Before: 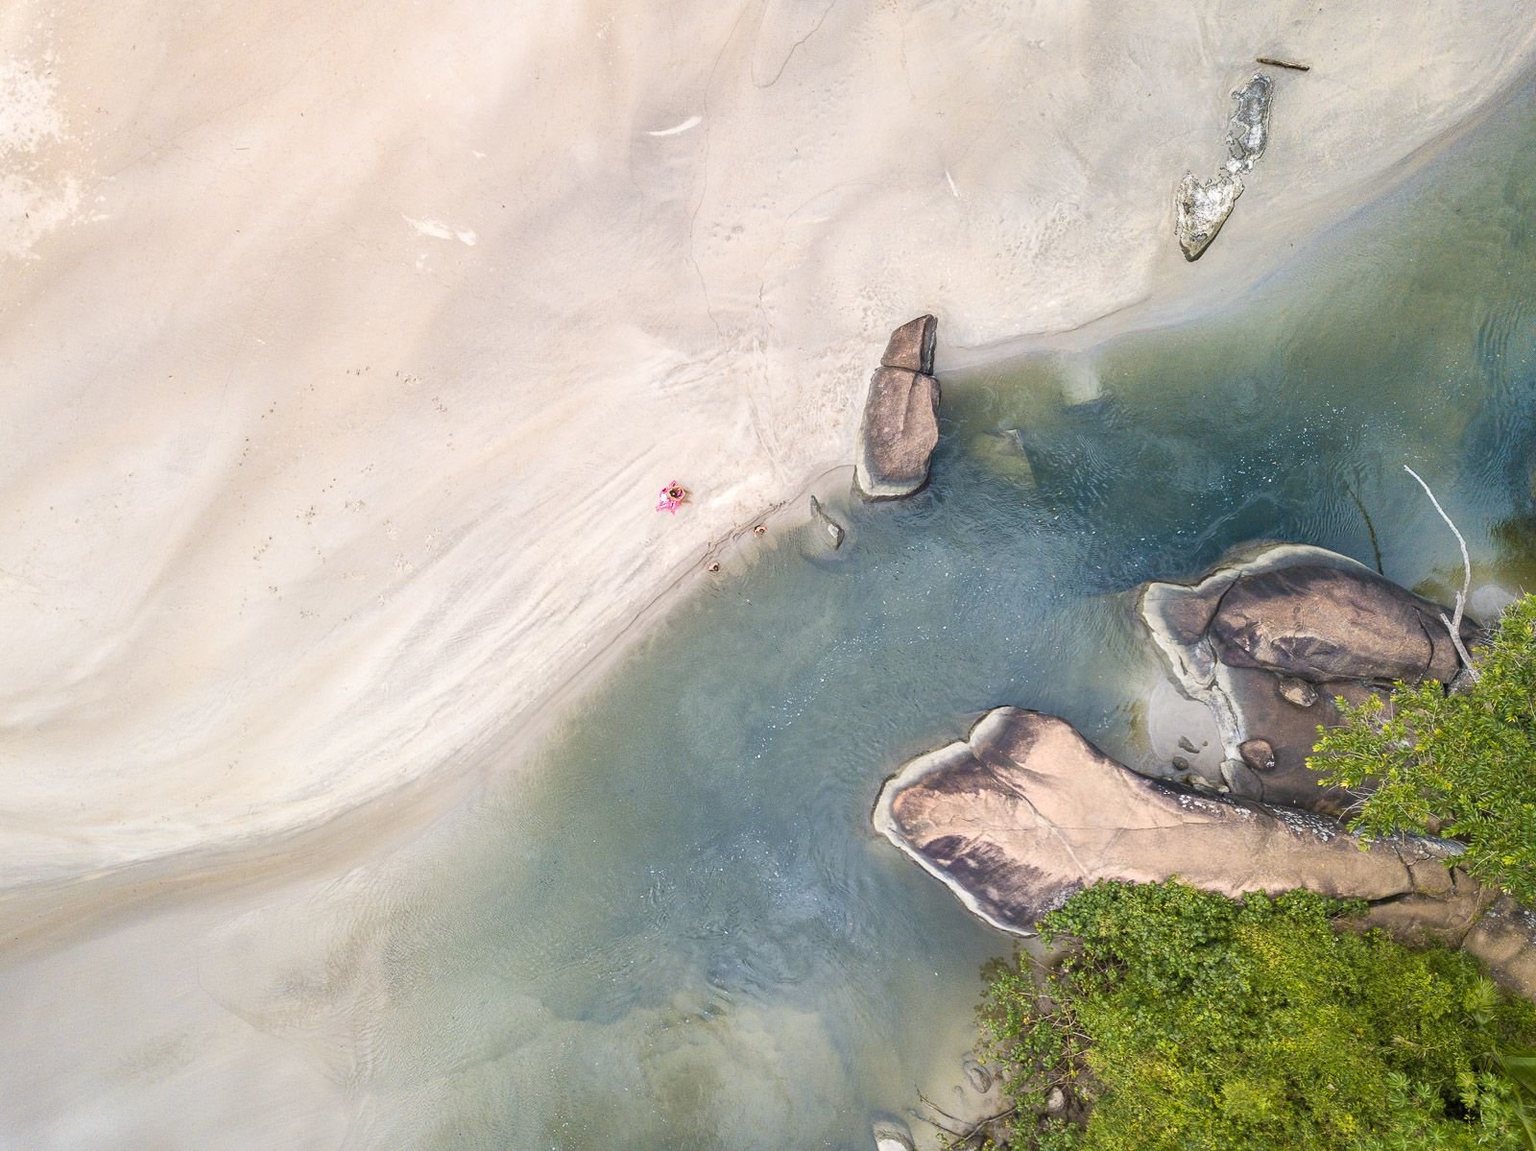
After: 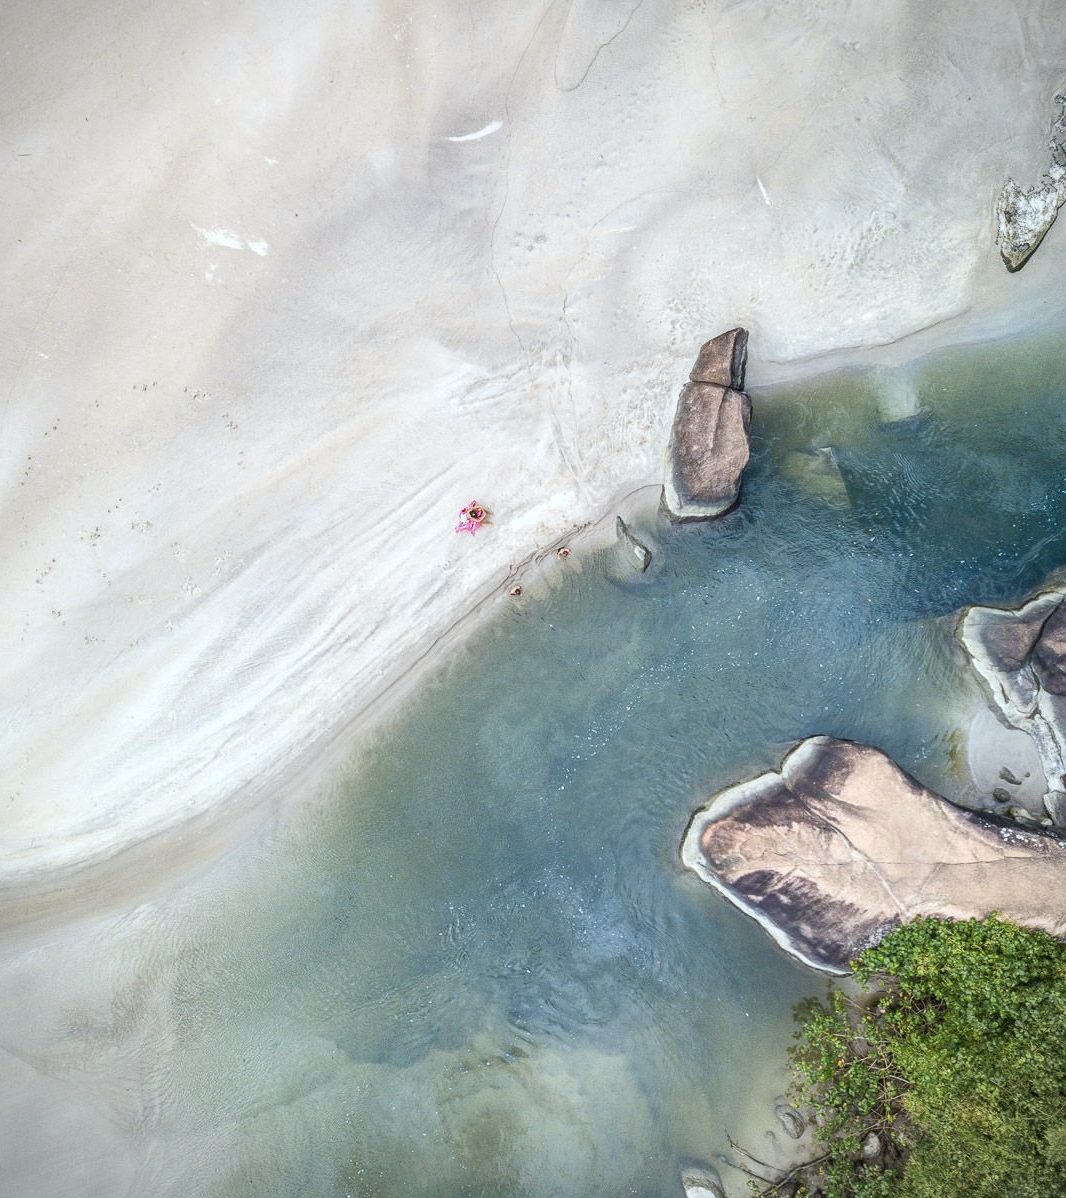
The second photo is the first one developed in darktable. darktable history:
vignetting: fall-off start 91.19%
color calibration: illuminant Planckian (black body), adaptation linear Bradford (ICC v4), x 0.364, y 0.367, temperature 4417.56 K, saturation algorithm version 1 (2020)
local contrast: on, module defaults
crop and rotate: left 14.292%, right 19.041%
